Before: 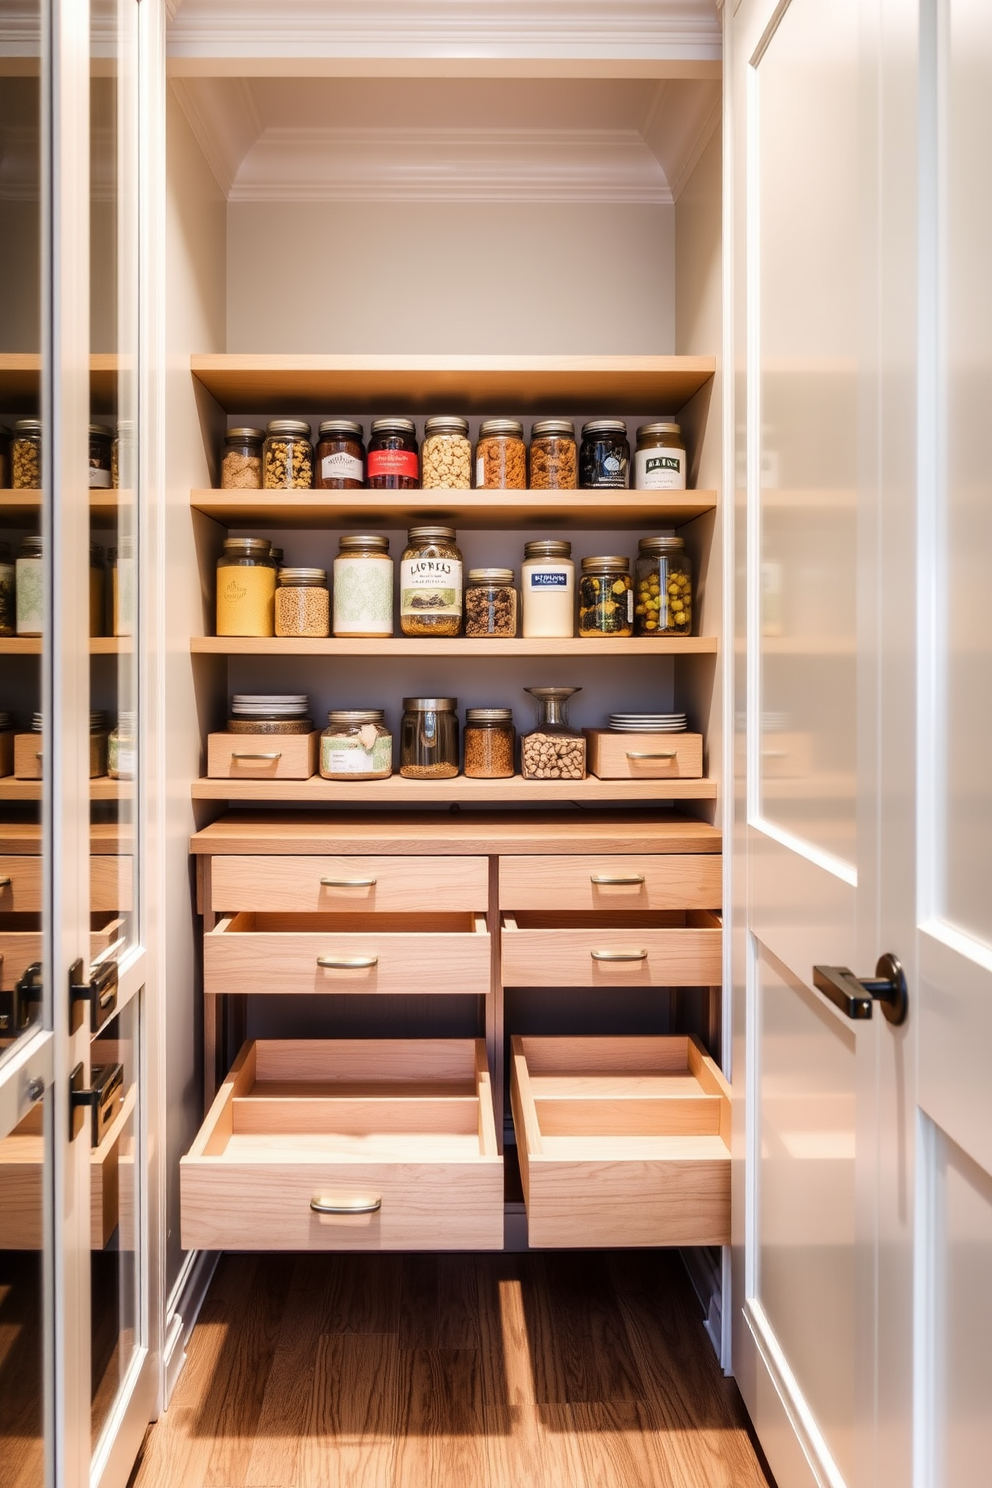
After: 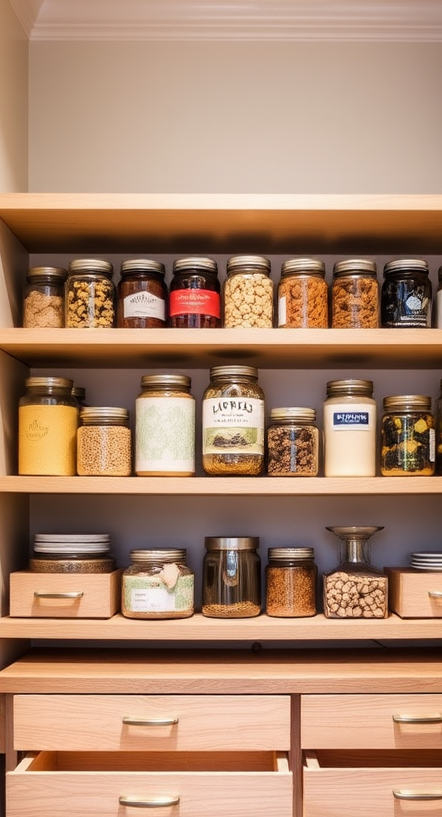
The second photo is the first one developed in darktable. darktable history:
crop: left 20.054%, top 10.828%, right 35.382%, bottom 34.234%
